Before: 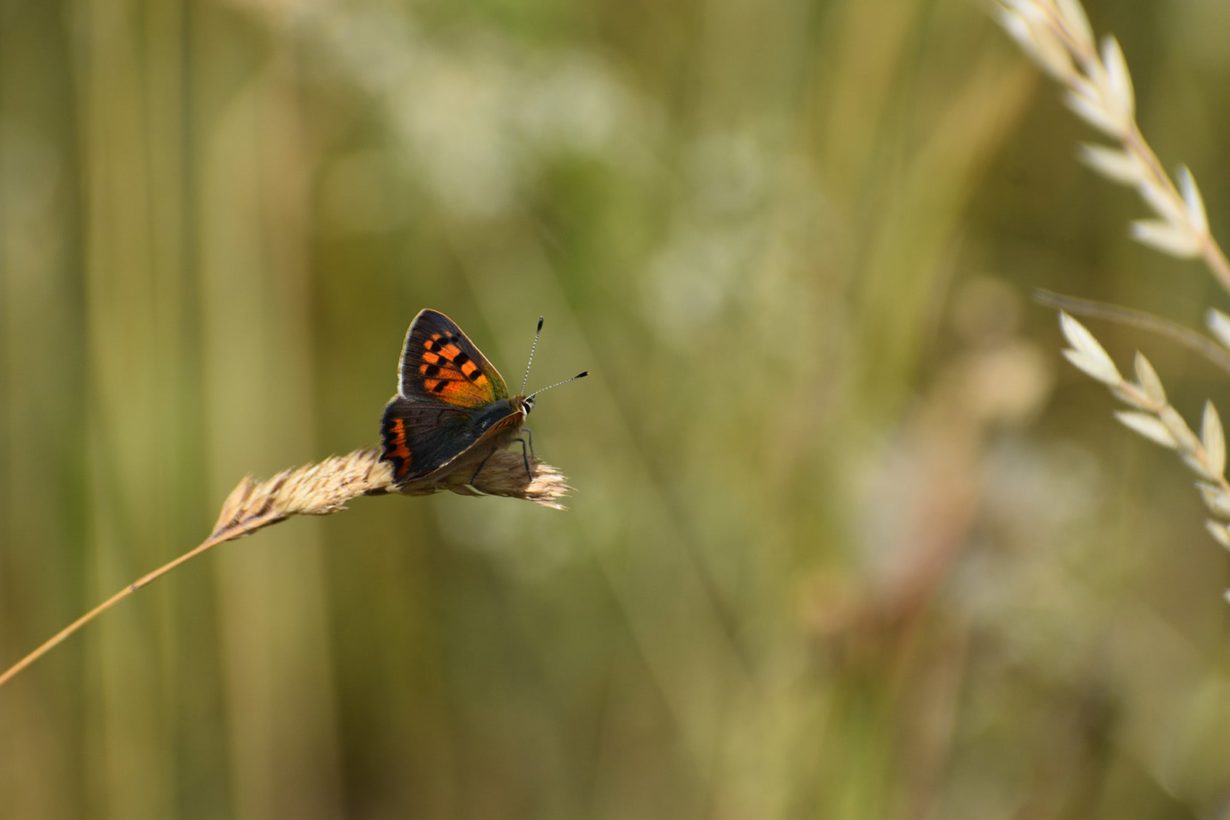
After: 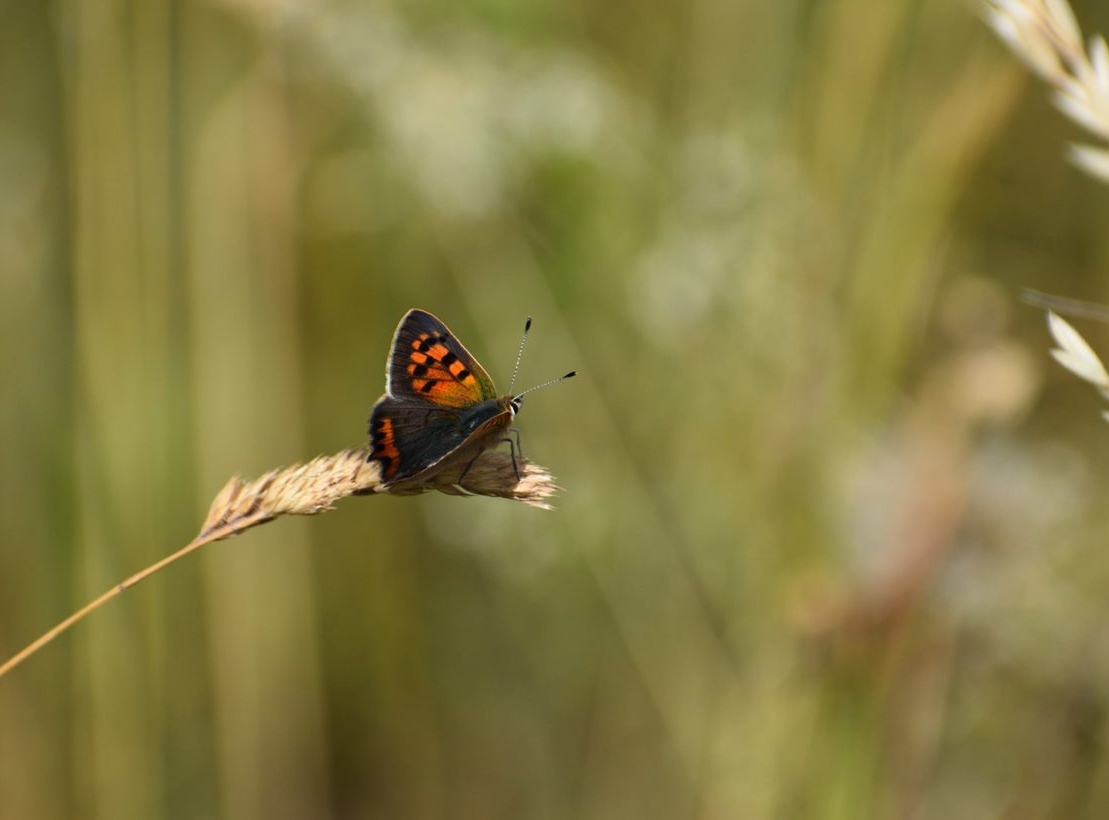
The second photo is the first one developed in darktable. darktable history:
crop and rotate: left 1.022%, right 8.799%
